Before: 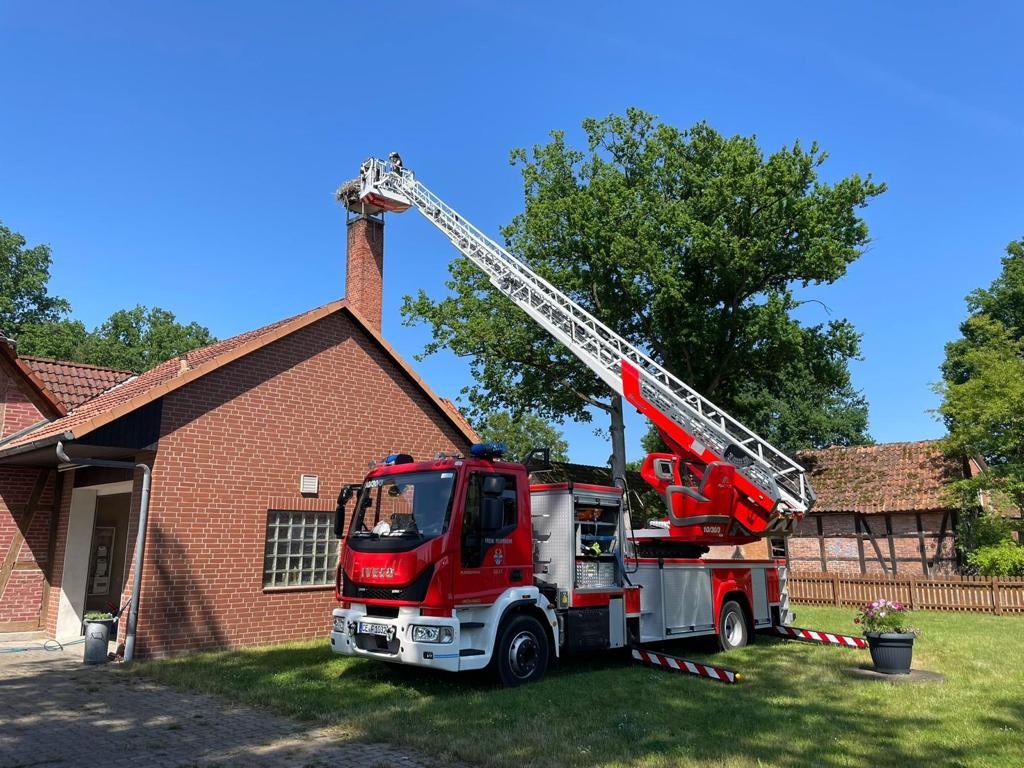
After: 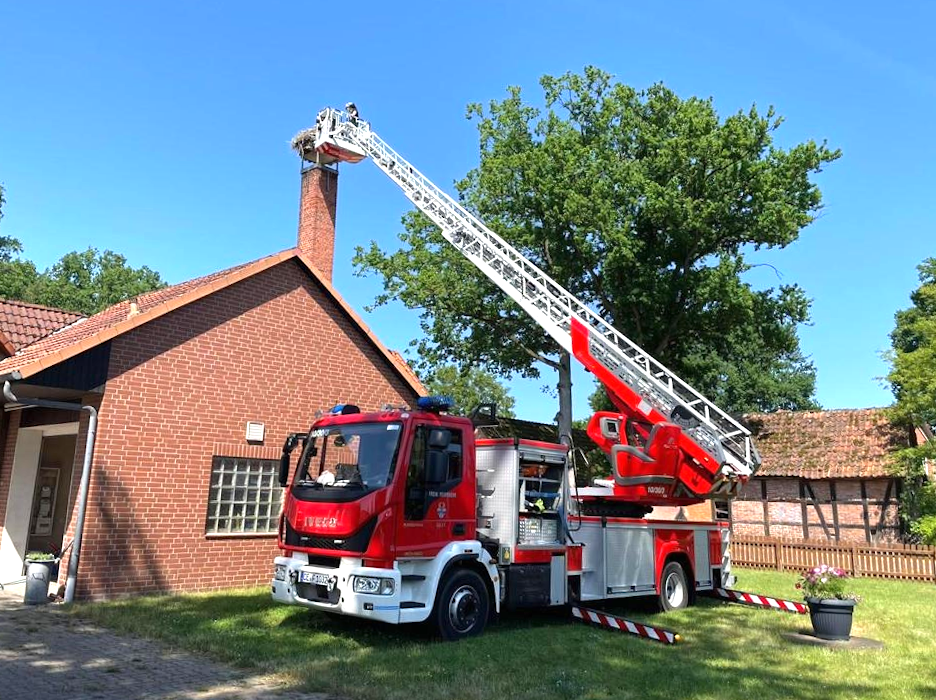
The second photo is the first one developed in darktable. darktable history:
exposure: black level correction 0, exposure 0.697 EV, compensate highlight preservation false
crop and rotate: angle -1.85°, left 3.095%, top 4.181%, right 1.607%, bottom 0.701%
